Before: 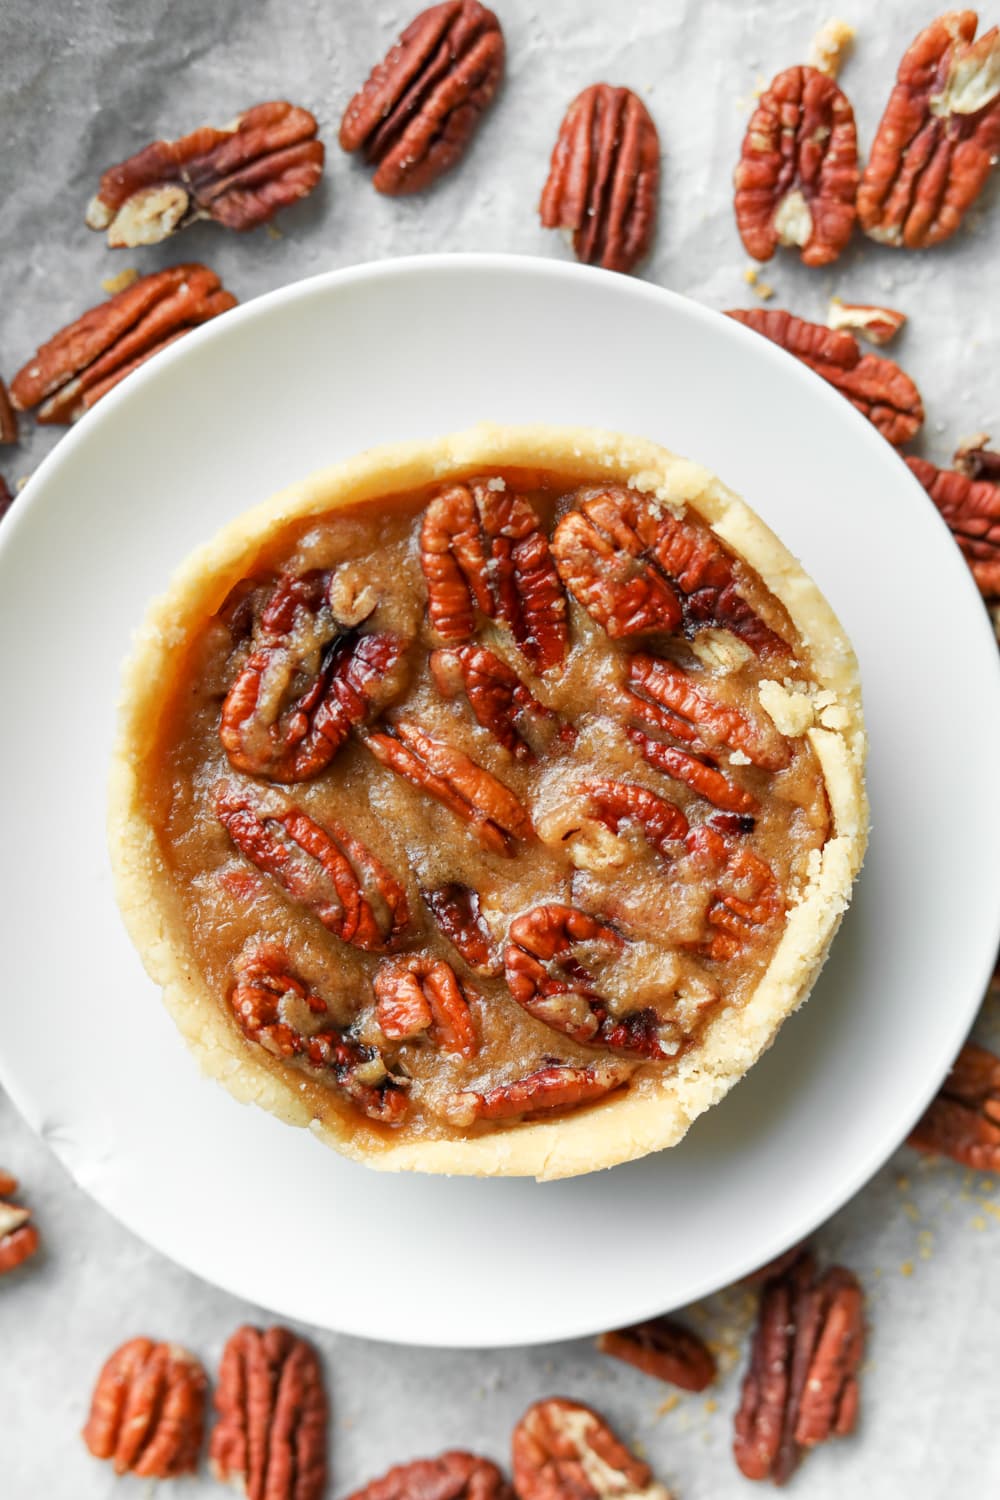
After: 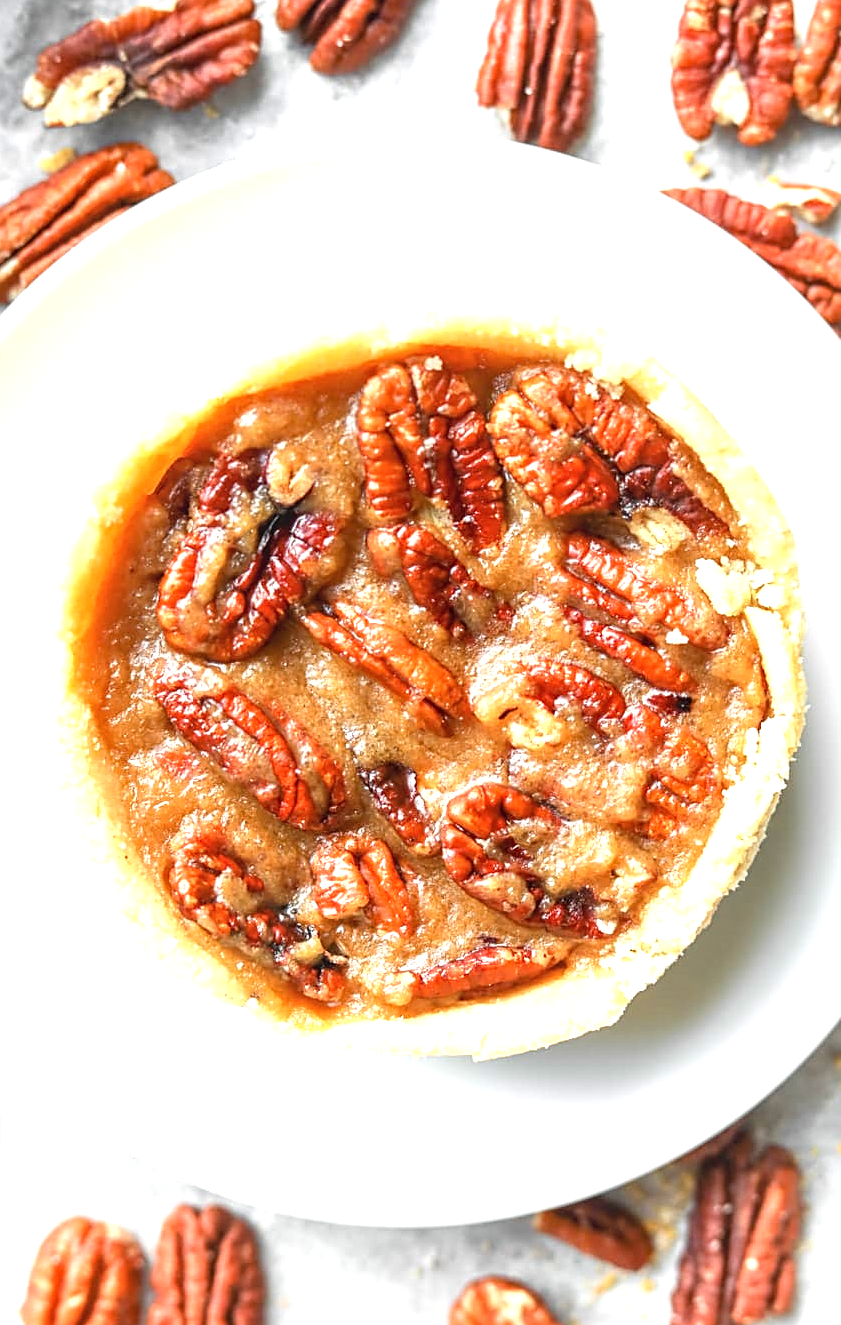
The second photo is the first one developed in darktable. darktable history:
sharpen: on, module defaults
exposure: exposure 1.001 EV, compensate highlight preservation false
crop: left 6.364%, top 8.101%, right 9.534%, bottom 3.527%
local contrast: detail 110%
